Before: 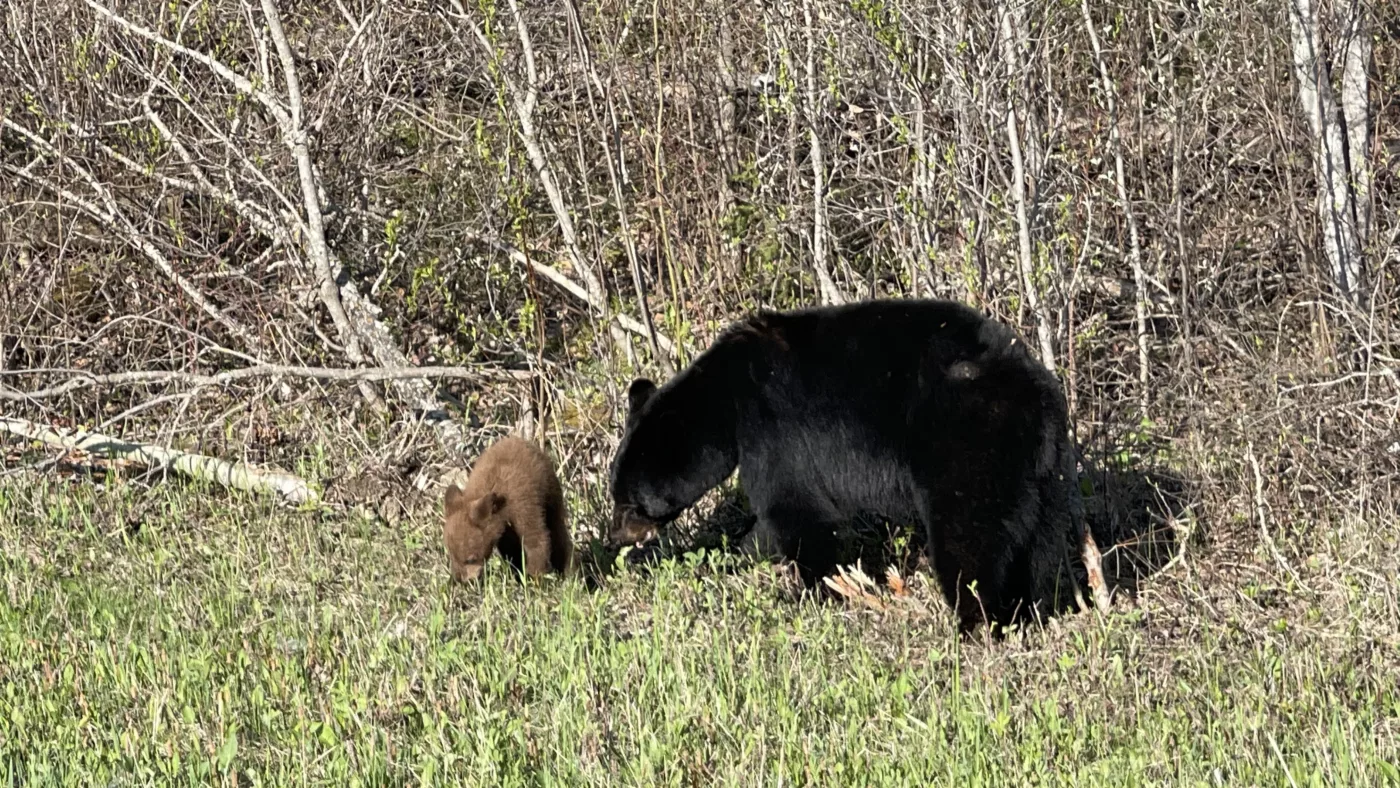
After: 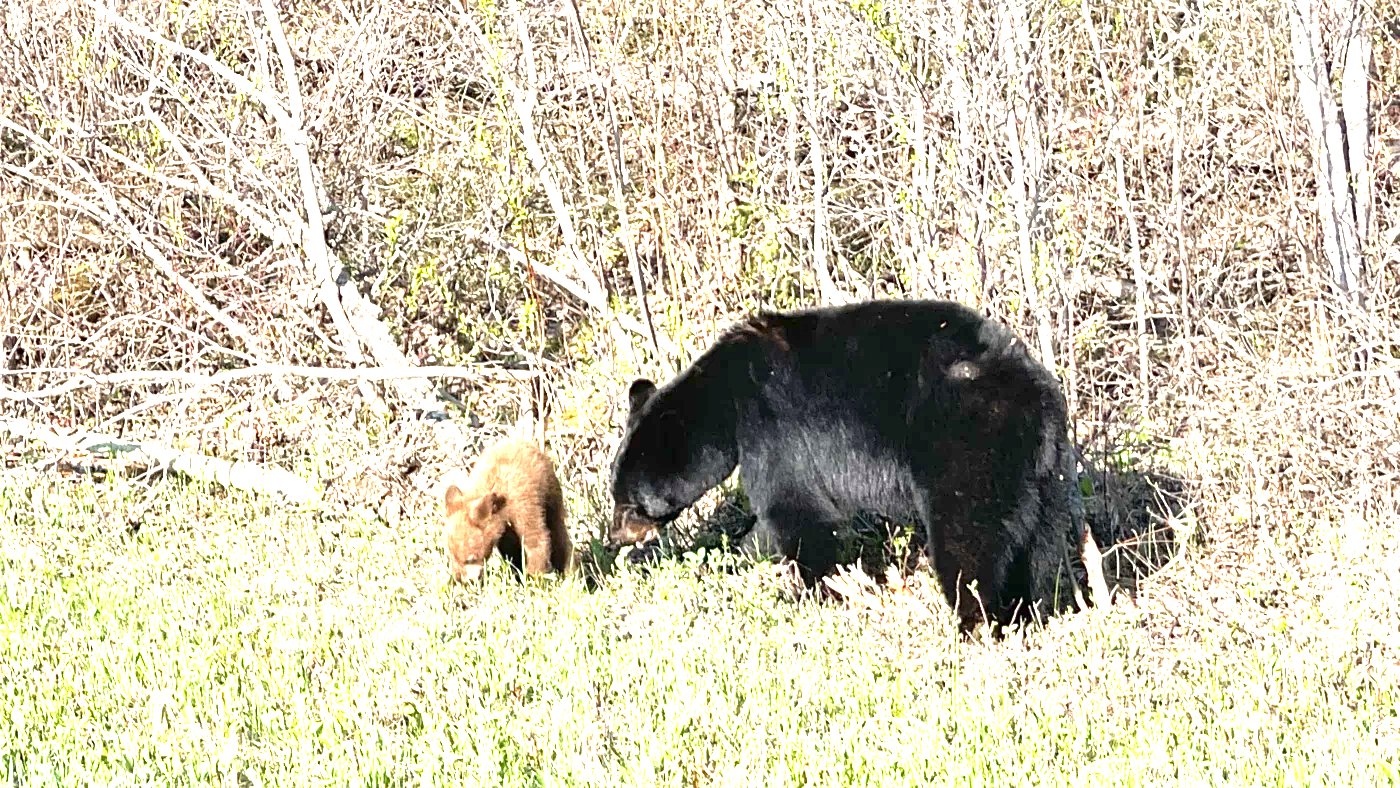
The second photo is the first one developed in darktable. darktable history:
sharpen: amount 0.2
exposure: black level correction 0, exposure 2.327 EV, compensate exposure bias true, compensate highlight preservation false
